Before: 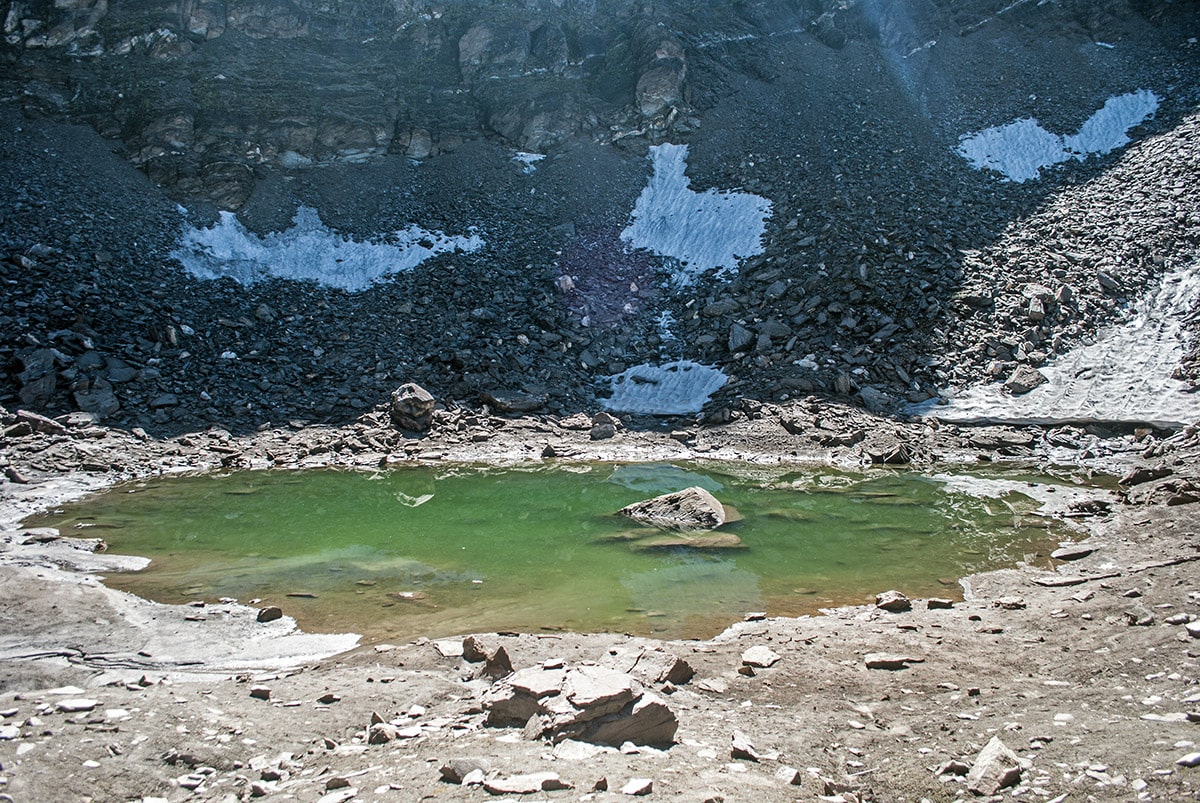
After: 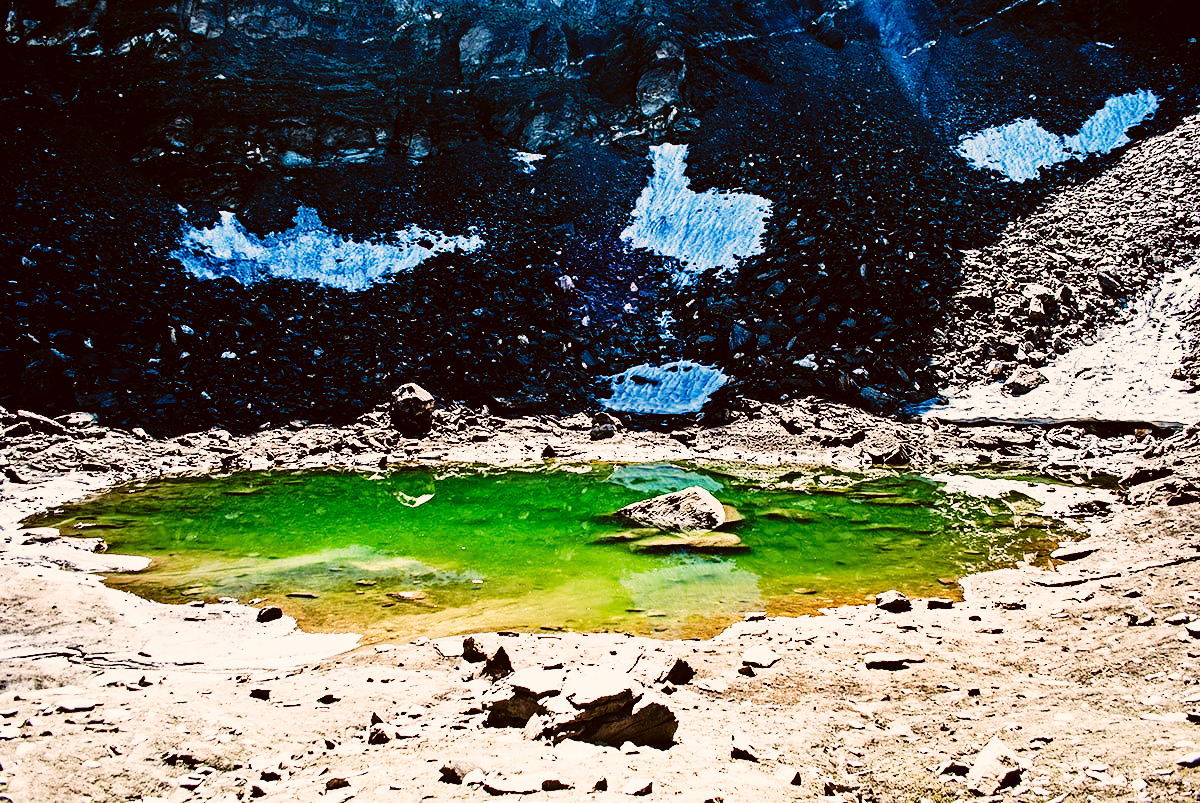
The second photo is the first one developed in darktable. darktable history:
filmic rgb: black relative exposure -5 EV, hardness 2.88, contrast 1.4, highlights saturation mix -30%
color balance rgb: perceptual saturation grading › global saturation 35%, perceptual saturation grading › highlights -30%, perceptual saturation grading › shadows 35%, perceptual brilliance grading › global brilliance 3%, perceptual brilliance grading › highlights -3%, perceptual brilliance grading › shadows 3%
tone curve: curves: ch0 [(0, 0) (0.003, 0.01) (0.011, 0.01) (0.025, 0.011) (0.044, 0.014) (0.069, 0.018) (0.1, 0.022) (0.136, 0.026) (0.177, 0.035) (0.224, 0.051) (0.277, 0.085) (0.335, 0.158) (0.399, 0.299) (0.468, 0.457) (0.543, 0.634) (0.623, 0.801) (0.709, 0.904) (0.801, 0.963) (0.898, 0.986) (1, 1)], preserve colors none
color correction: highlights a* 6.27, highlights b* 8.19, shadows a* 5.94, shadows b* 7.23, saturation 0.9
